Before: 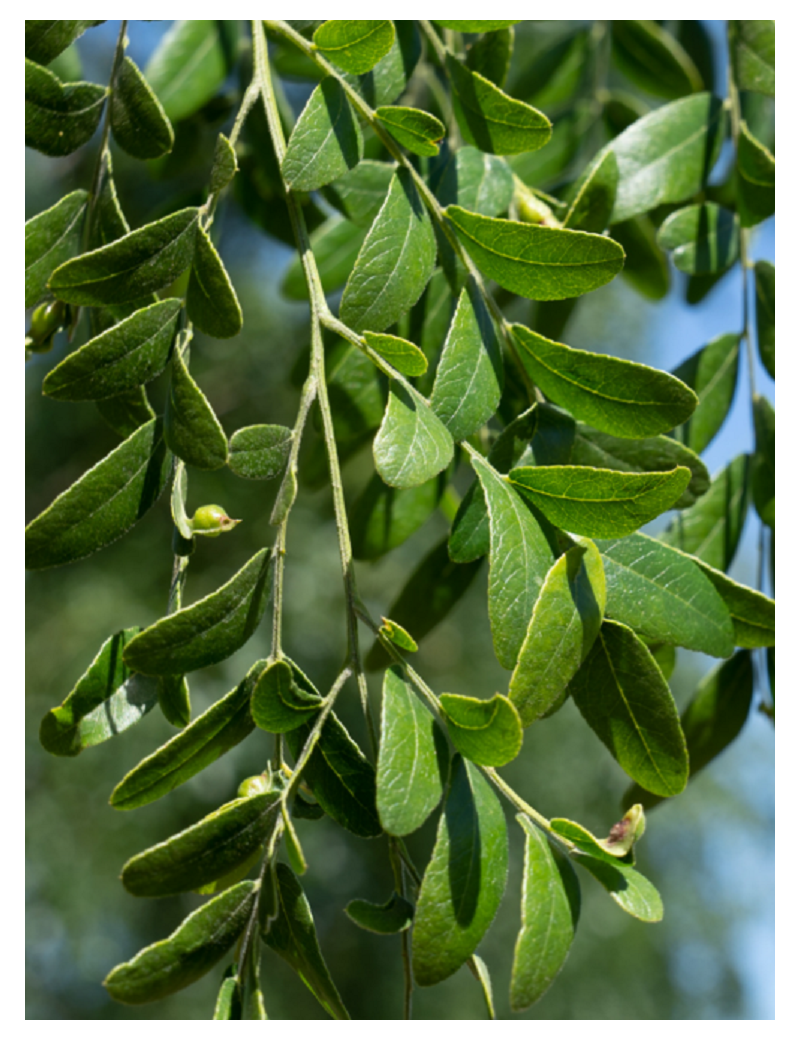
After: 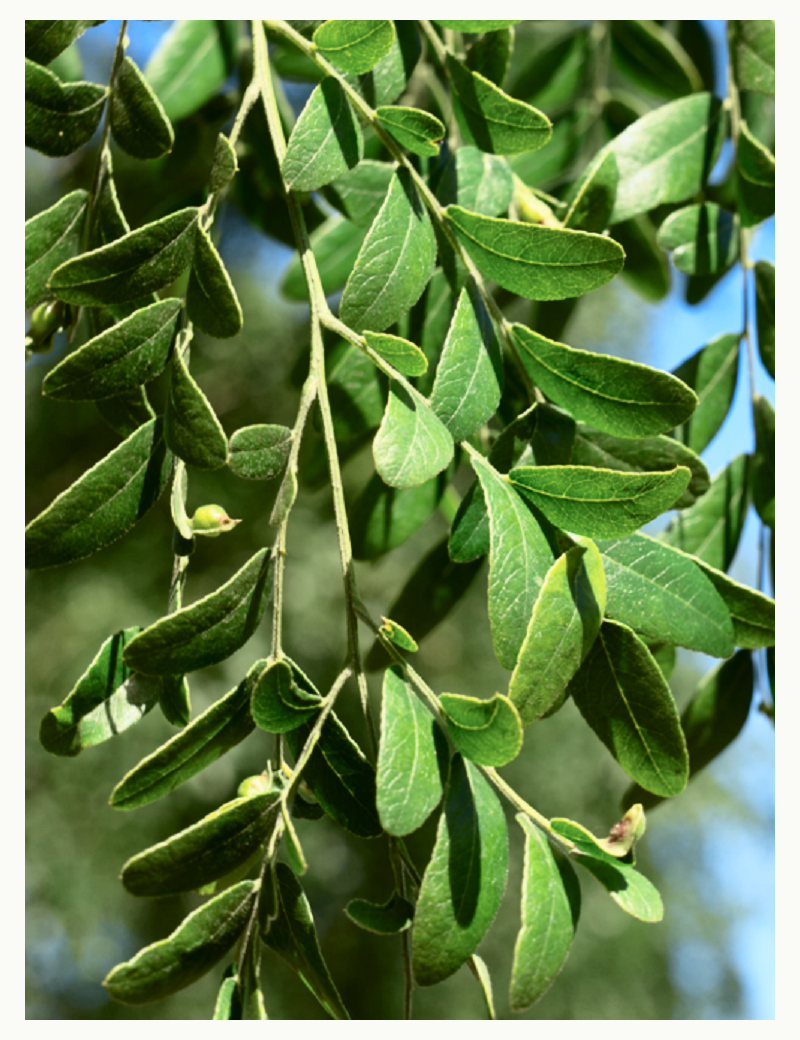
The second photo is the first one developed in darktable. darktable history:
tone curve: curves: ch0 [(0, 0.023) (0.087, 0.065) (0.184, 0.168) (0.45, 0.54) (0.57, 0.683) (0.706, 0.841) (0.877, 0.948) (1, 0.984)]; ch1 [(0, 0) (0.388, 0.369) (0.447, 0.447) (0.505, 0.5) (0.534, 0.528) (0.57, 0.571) (0.592, 0.602) (0.644, 0.663) (1, 1)]; ch2 [(0, 0) (0.314, 0.223) (0.427, 0.405) (0.492, 0.496) (0.524, 0.547) (0.534, 0.57) (0.583, 0.605) (0.673, 0.667) (1, 1)], color space Lab, independent channels, preserve colors none
